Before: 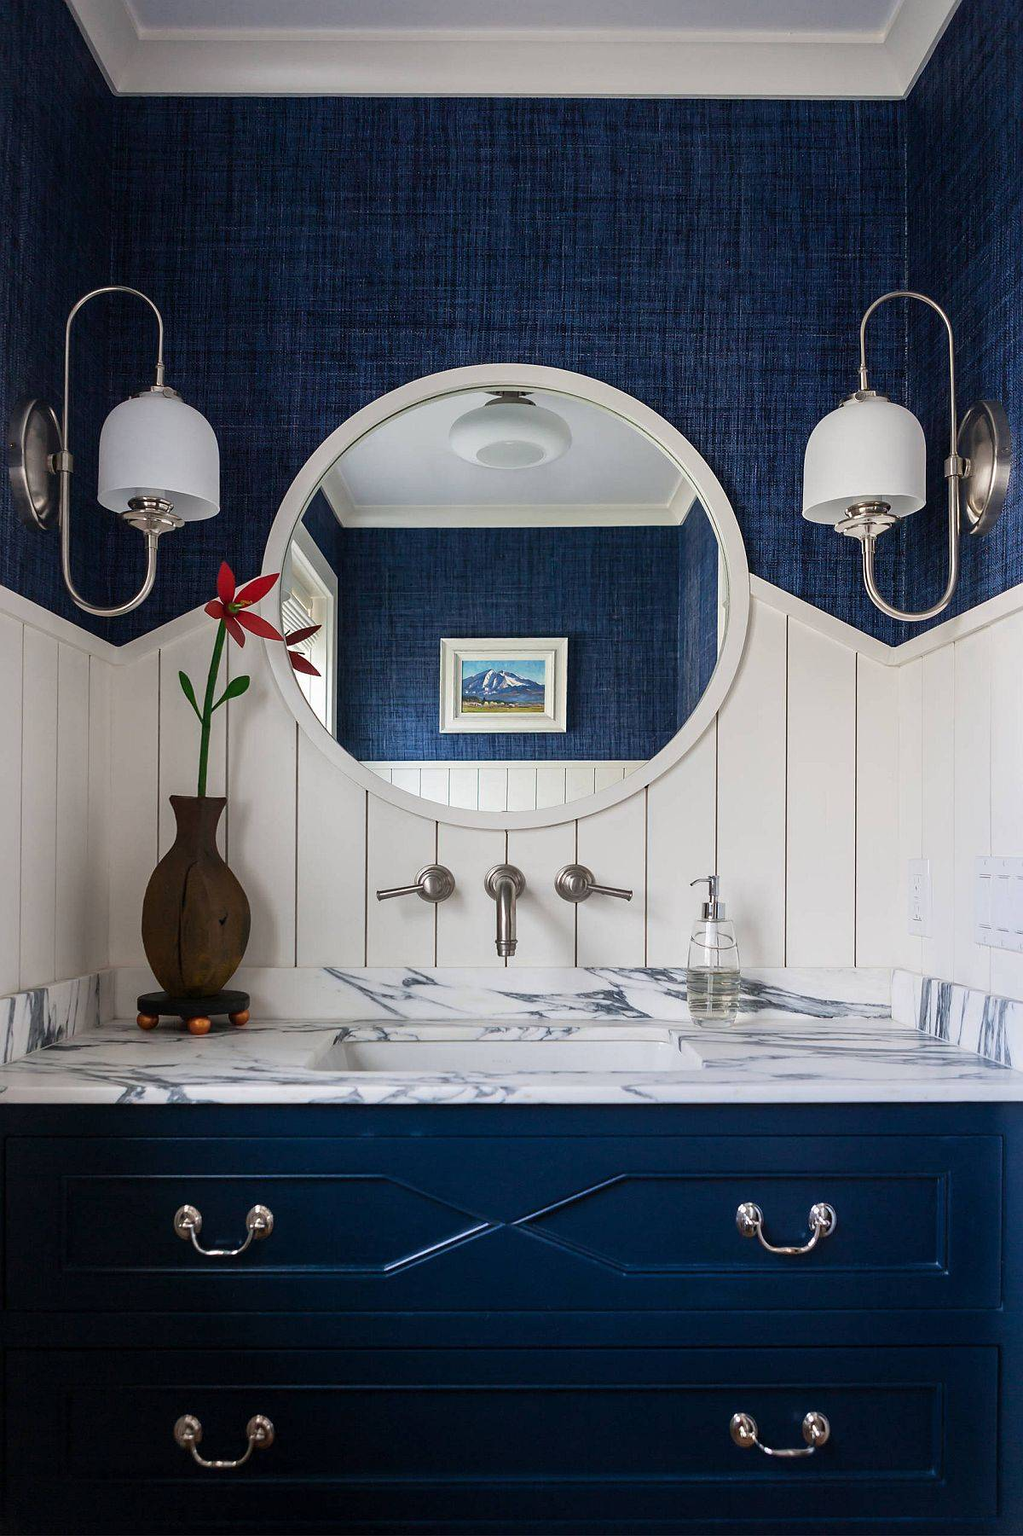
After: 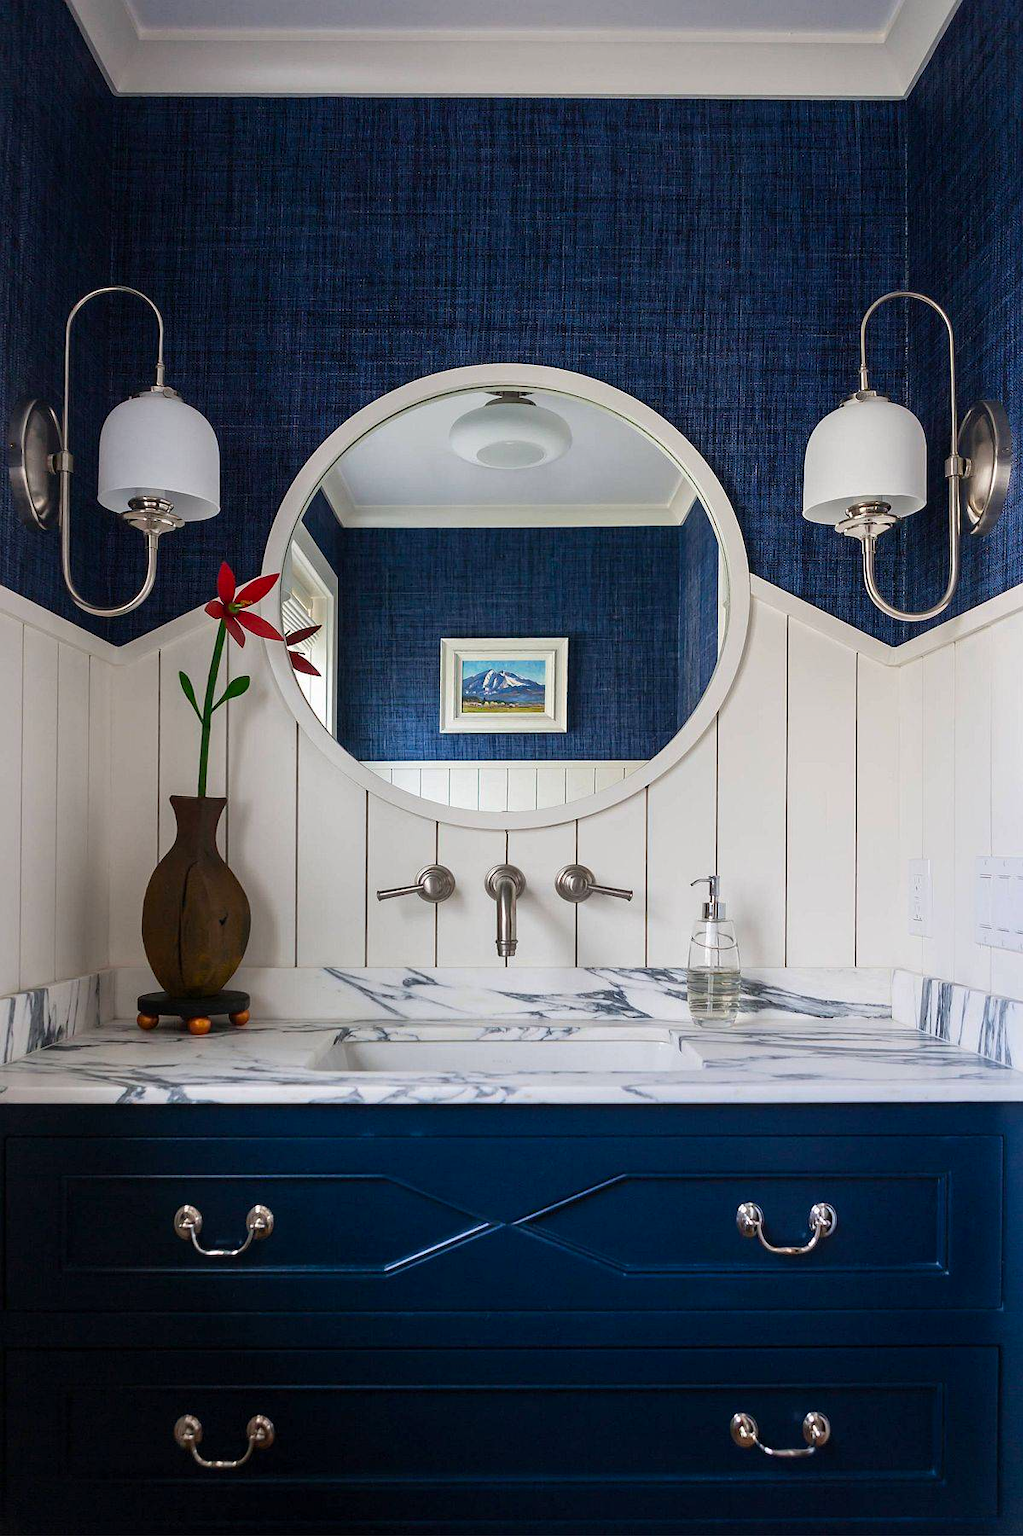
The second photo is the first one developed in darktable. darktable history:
color balance rgb: perceptual saturation grading › global saturation 17.692%
